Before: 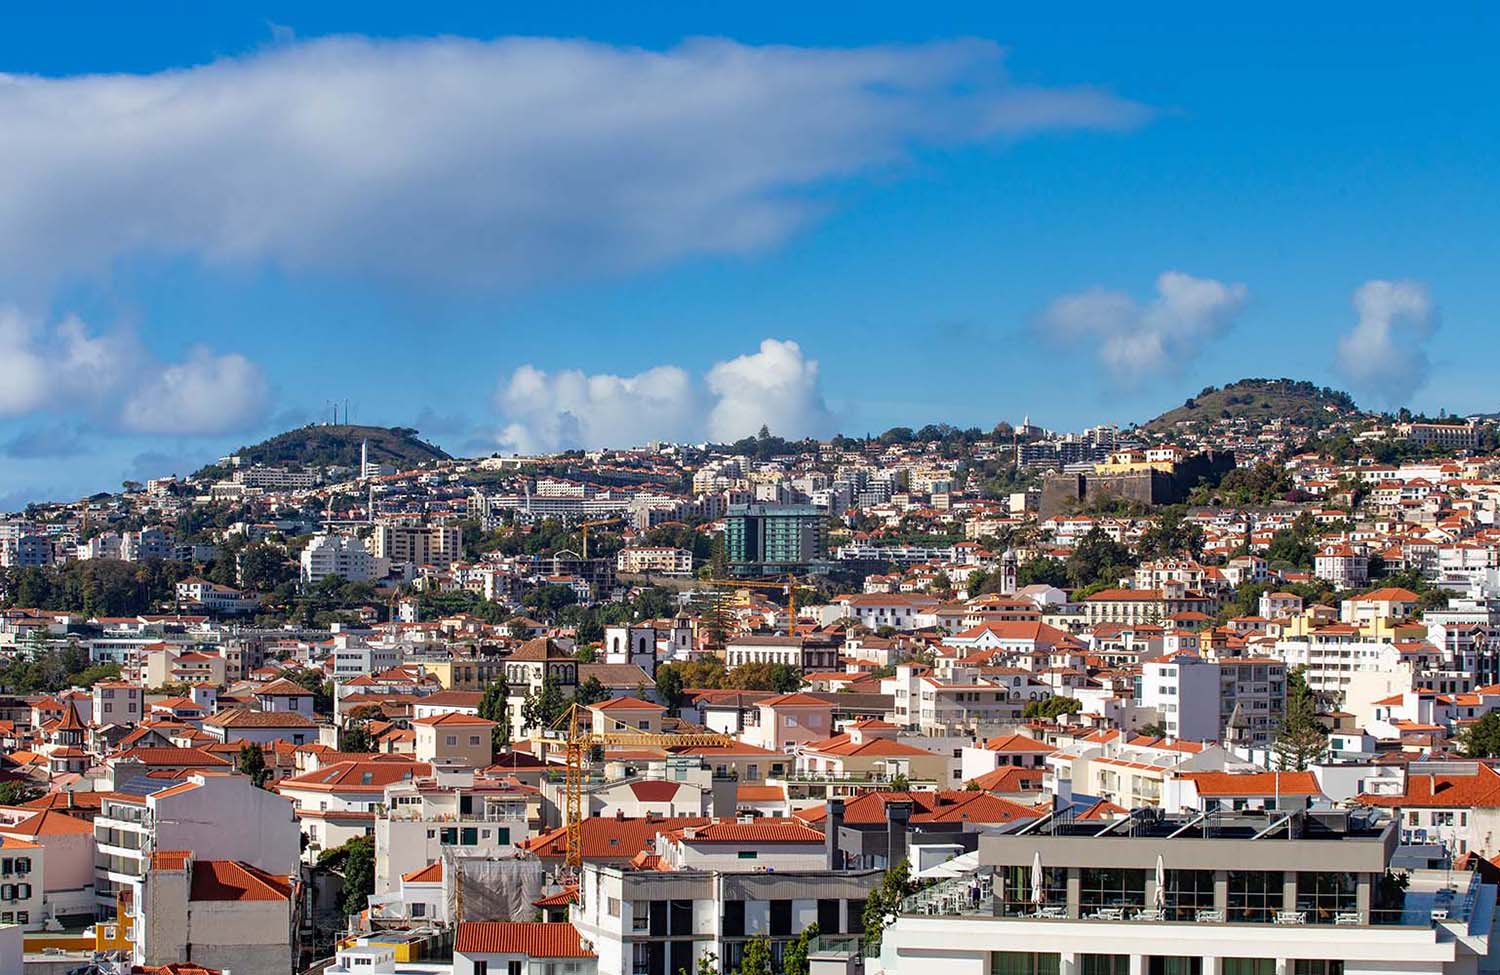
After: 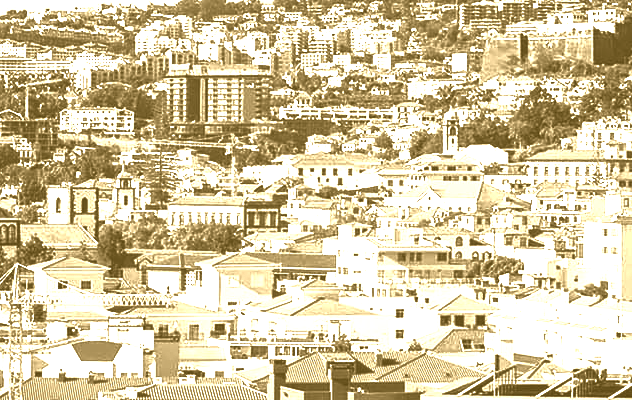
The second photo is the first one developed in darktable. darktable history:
colorize: hue 36°, source mix 100%
contrast brightness saturation: contrast 0.83, brightness 0.59, saturation 0.59
crop: left 37.221%, top 45.169%, right 20.63%, bottom 13.777%
white balance: red 0.983, blue 1.036
